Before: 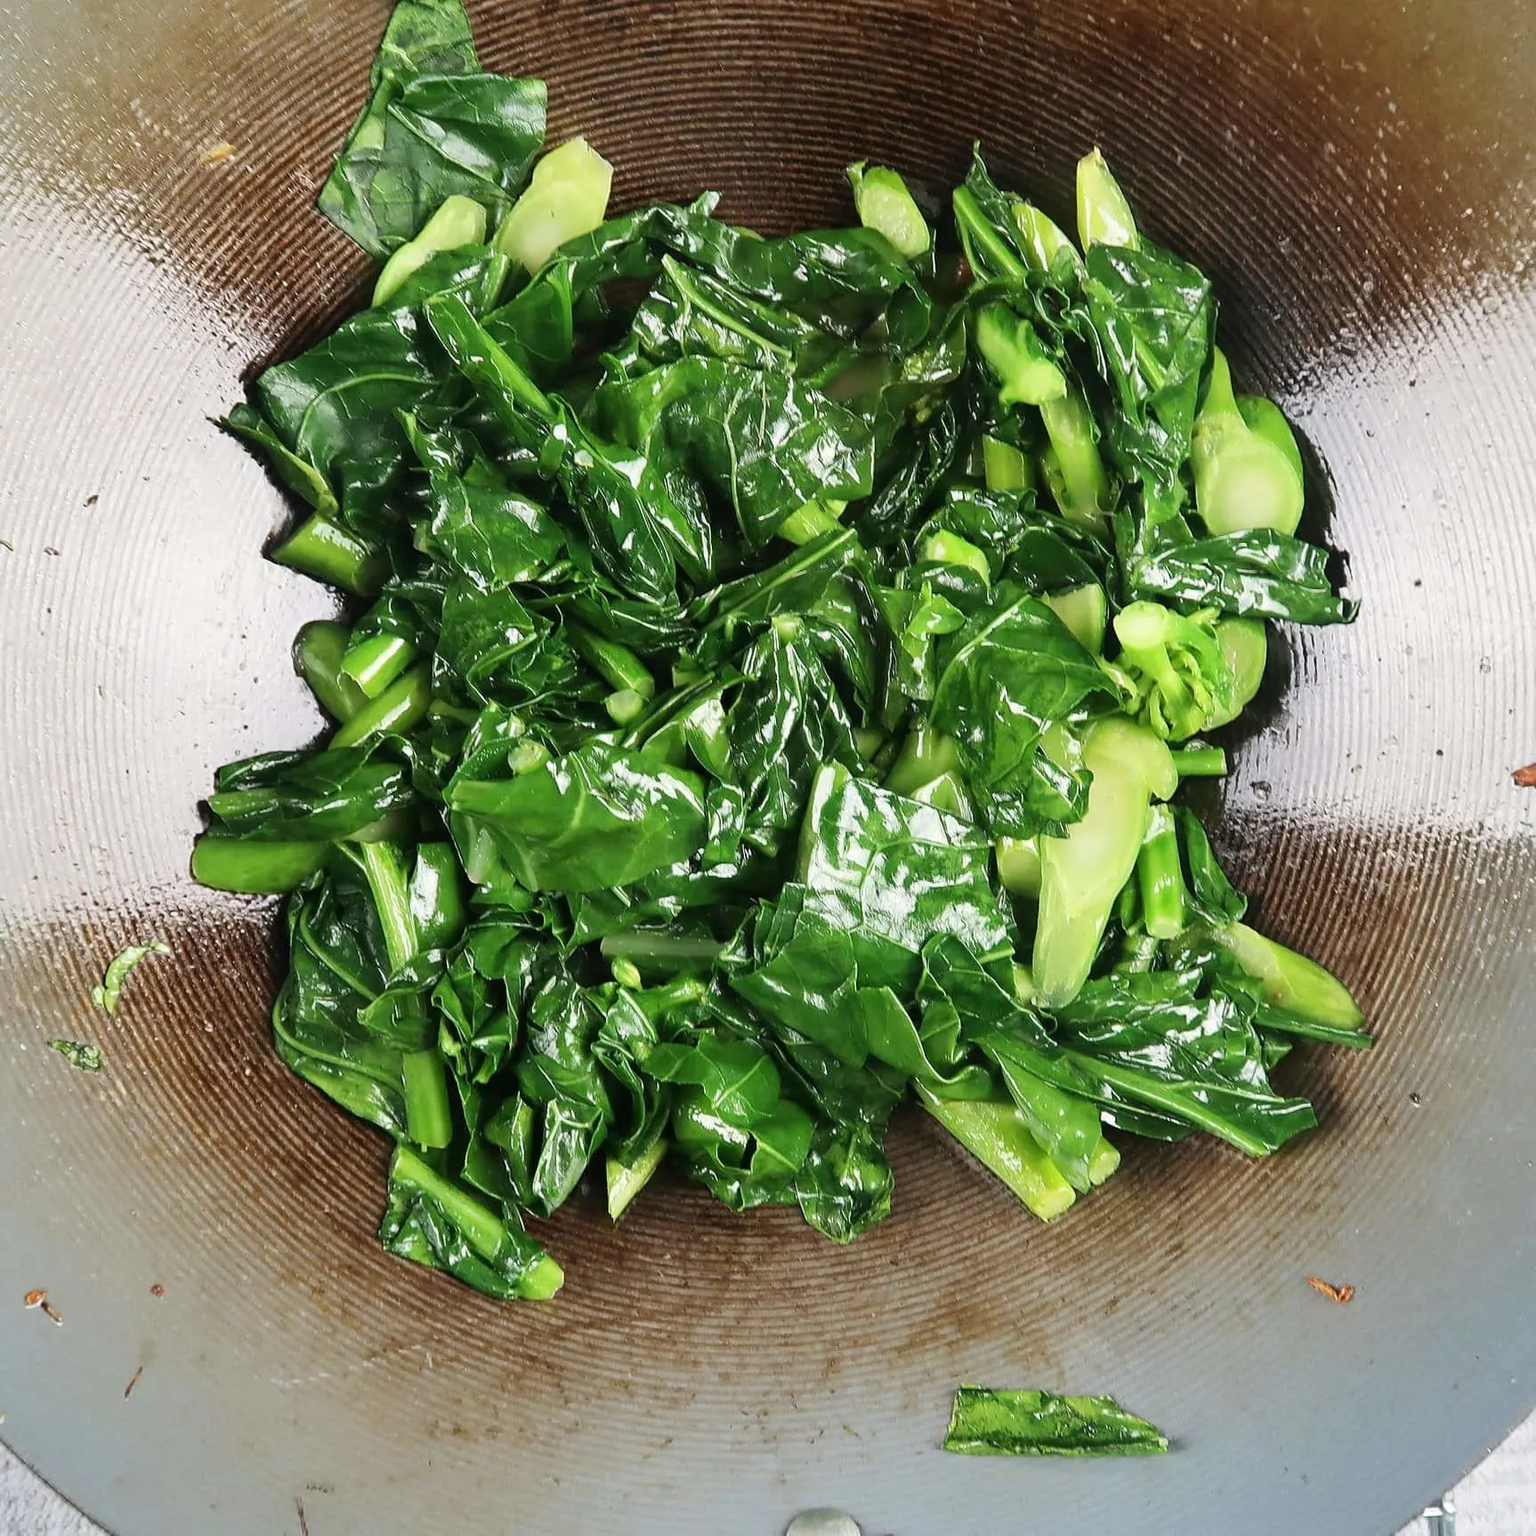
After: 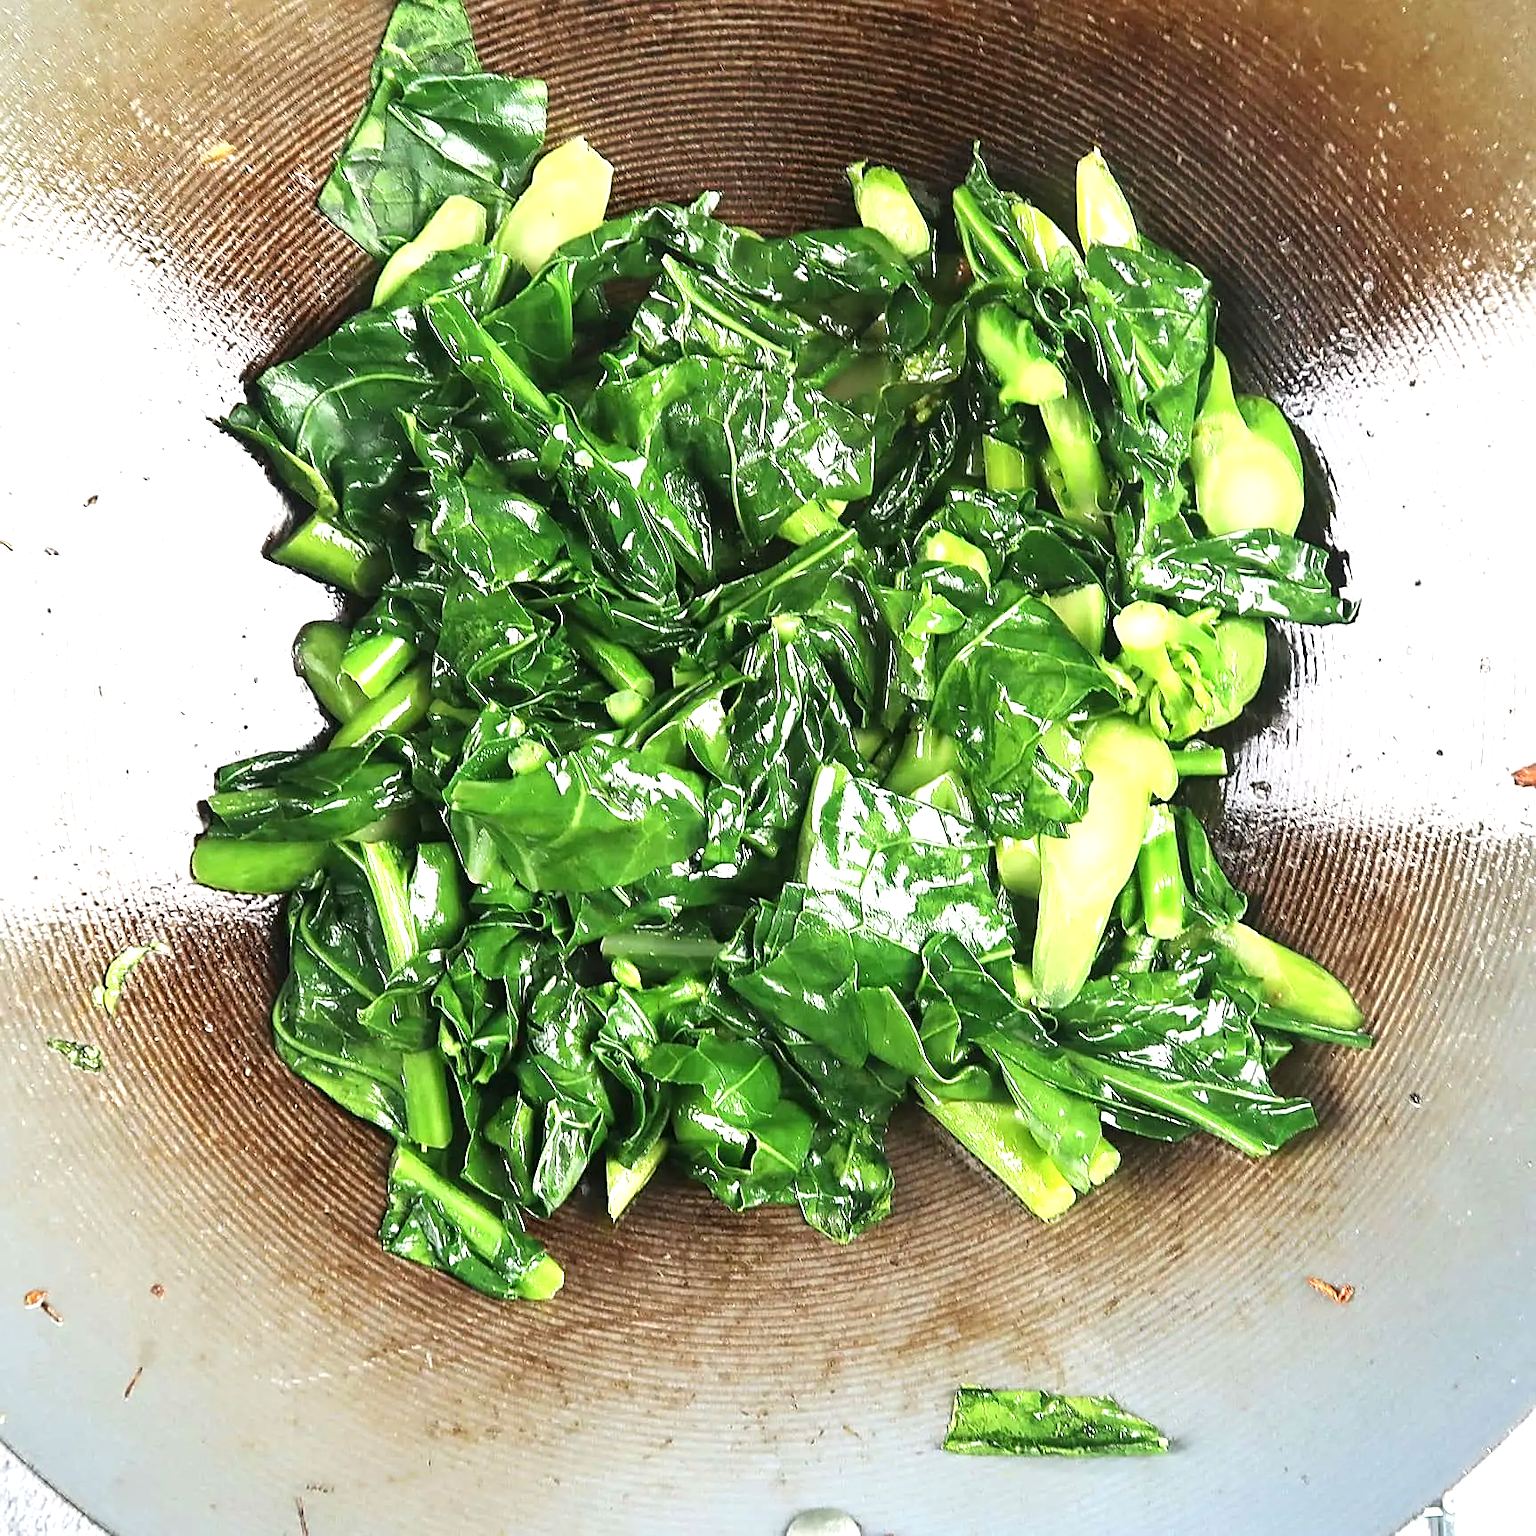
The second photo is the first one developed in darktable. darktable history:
exposure: black level correction -0.001, exposure 0.906 EV, compensate highlight preservation false
sharpen: on, module defaults
